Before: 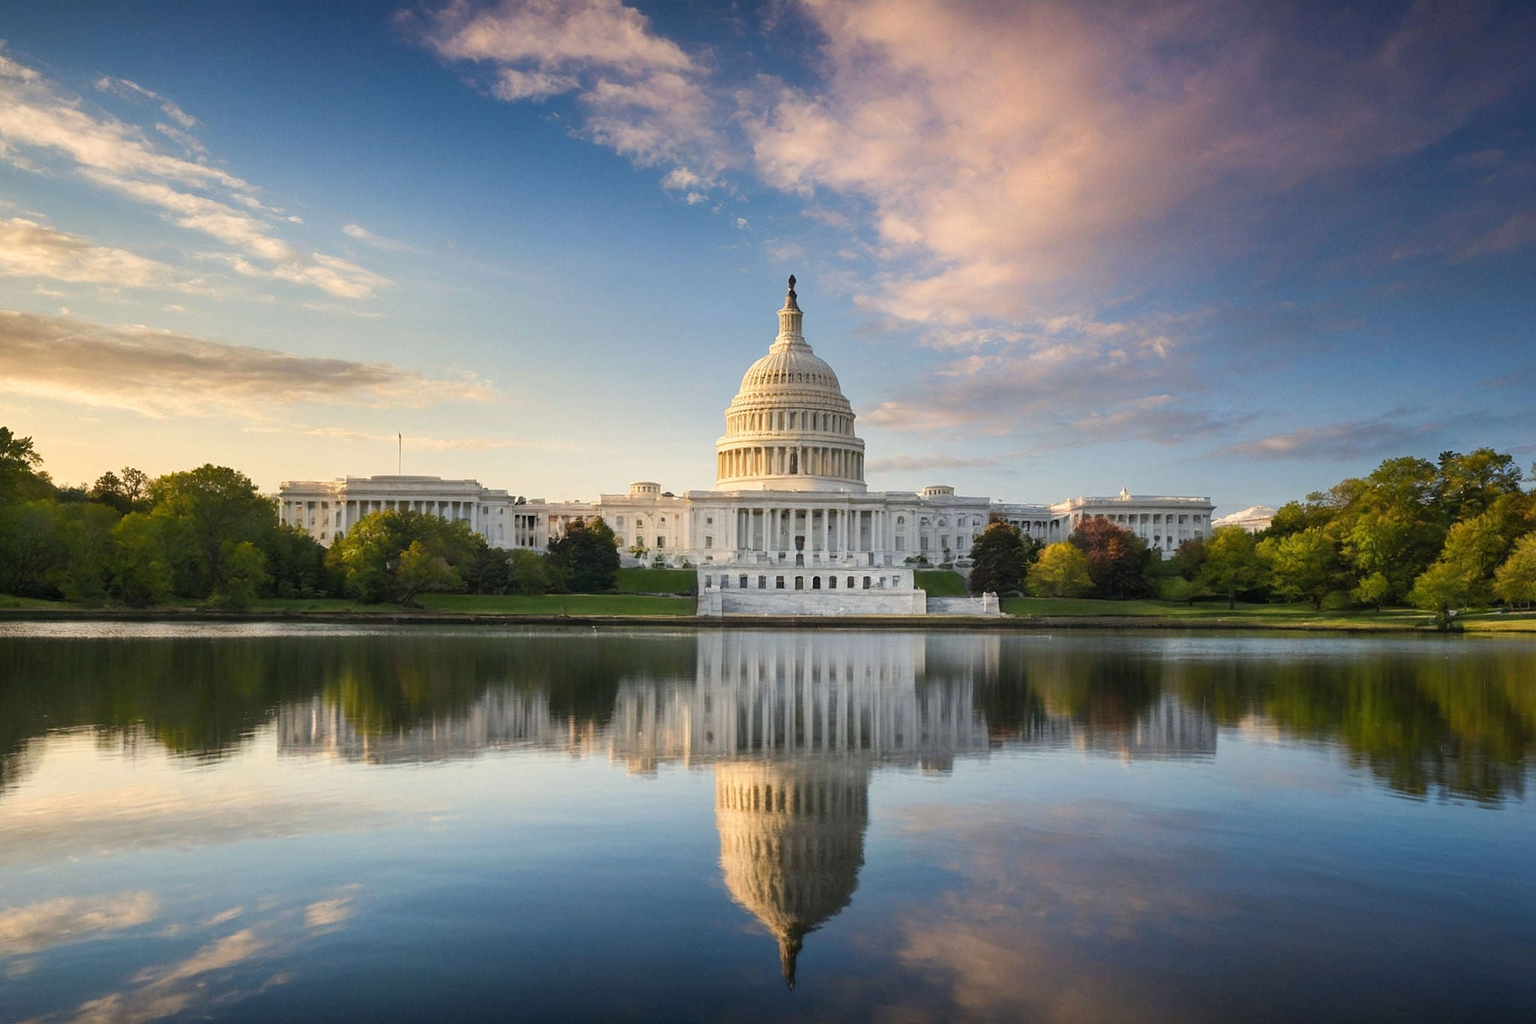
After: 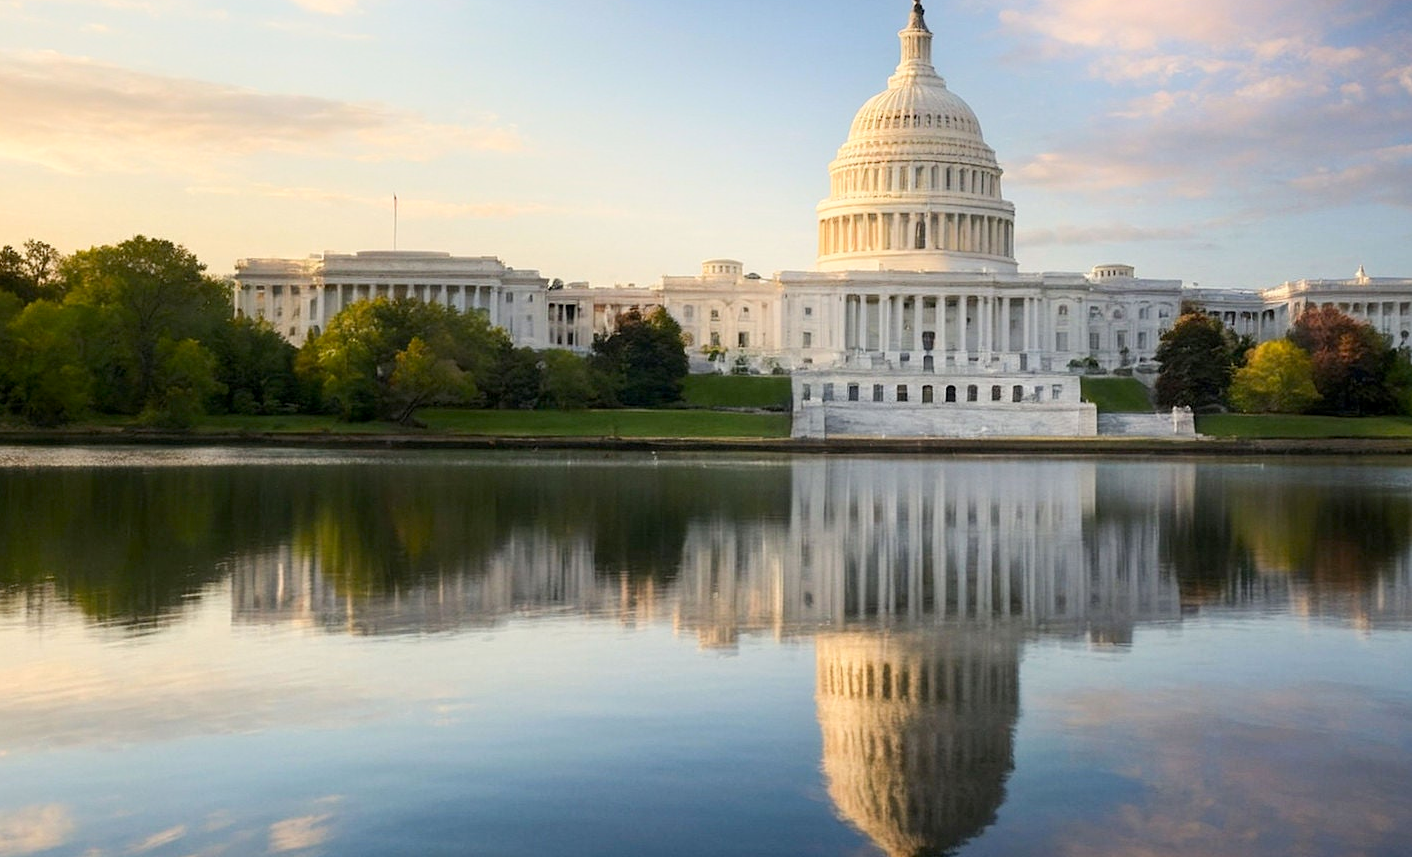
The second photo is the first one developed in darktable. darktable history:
crop: left 6.757%, top 28.09%, right 24.259%, bottom 9.08%
exposure: black level correction 0.005, exposure 0.017 EV, compensate highlight preservation false
shadows and highlights: shadows -52.97, highlights 86.3, soften with gaussian
